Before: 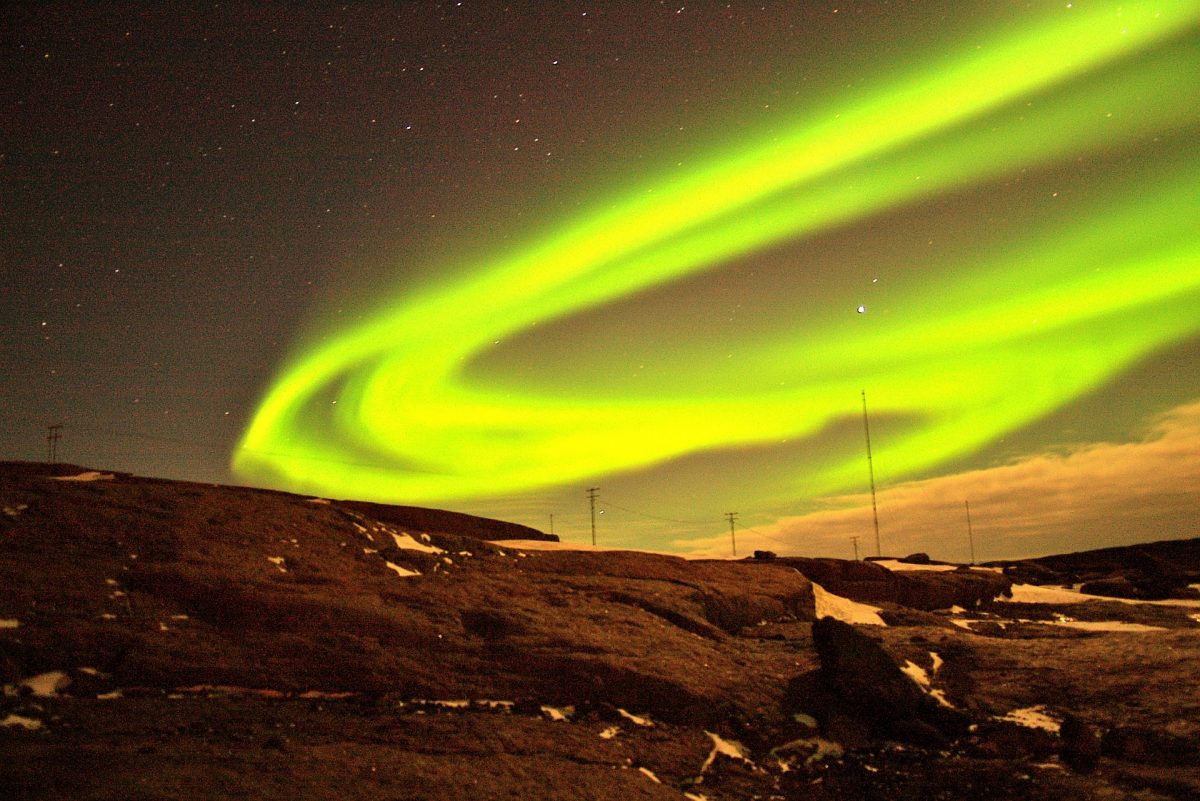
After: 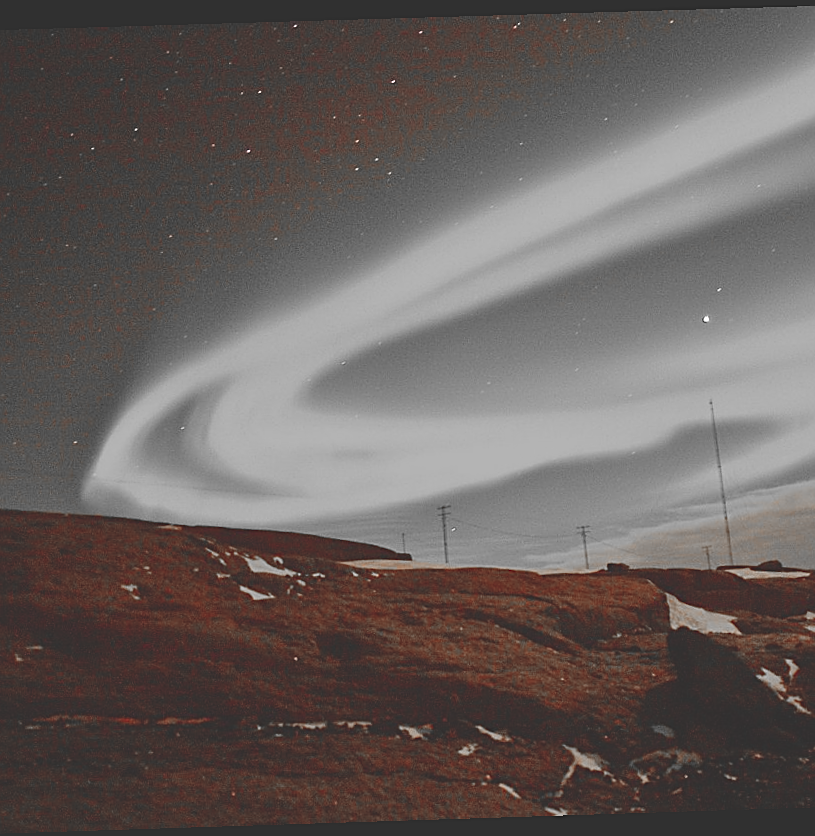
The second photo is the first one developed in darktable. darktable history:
color correction: highlights a* 0.003, highlights b* -0.283
sharpen: on, module defaults
exposure: black level correction -0.03, compensate highlight preservation false
white balance: red 1.004, blue 1.024
rotate and perspective: rotation -1.77°, lens shift (horizontal) 0.004, automatic cropping off
crop and rotate: left 13.537%, right 19.796%
color zones: curves: ch0 [(0, 0.352) (0.143, 0.407) (0.286, 0.386) (0.429, 0.431) (0.571, 0.829) (0.714, 0.853) (0.857, 0.833) (1, 0.352)]; ch1 [(0, 0.604) (0.072, 0.726) (0.096, 0.608) (0.205, 0.007) (0.571, -0.006) (0.839, -0.013) (0.857, -0.012) (1, 0.604)]
